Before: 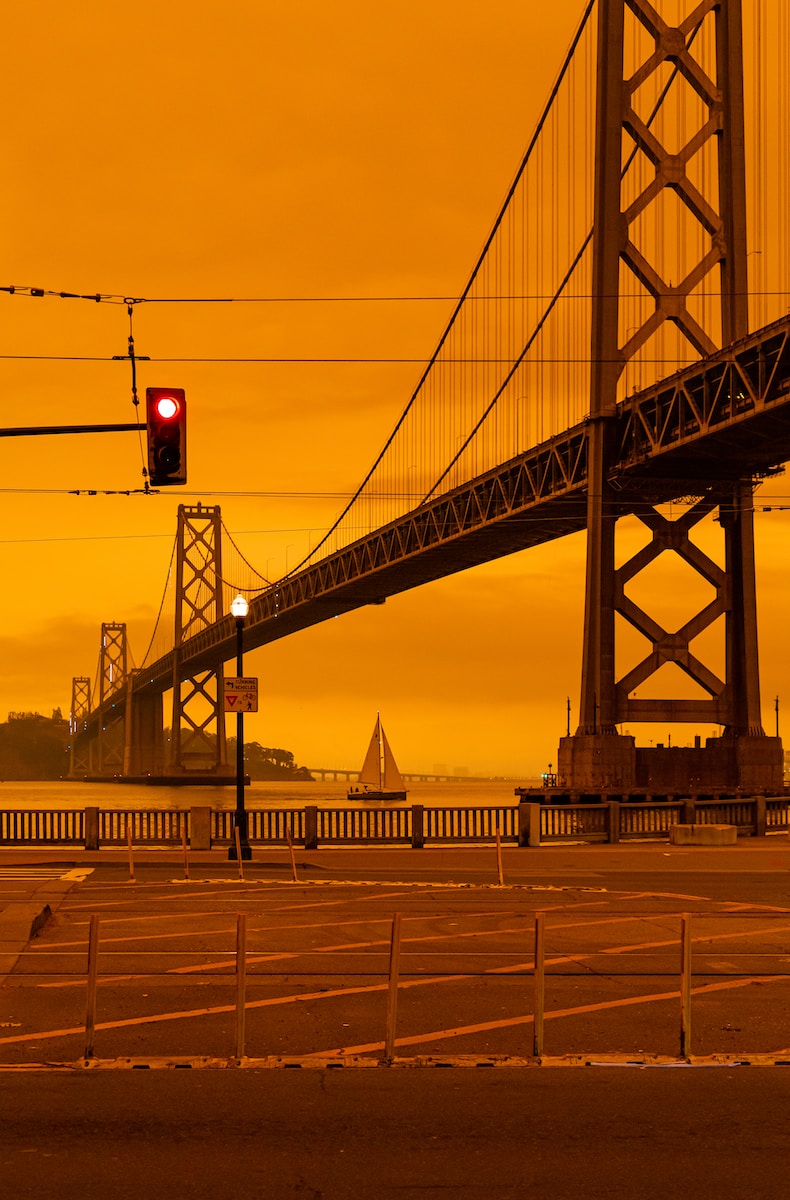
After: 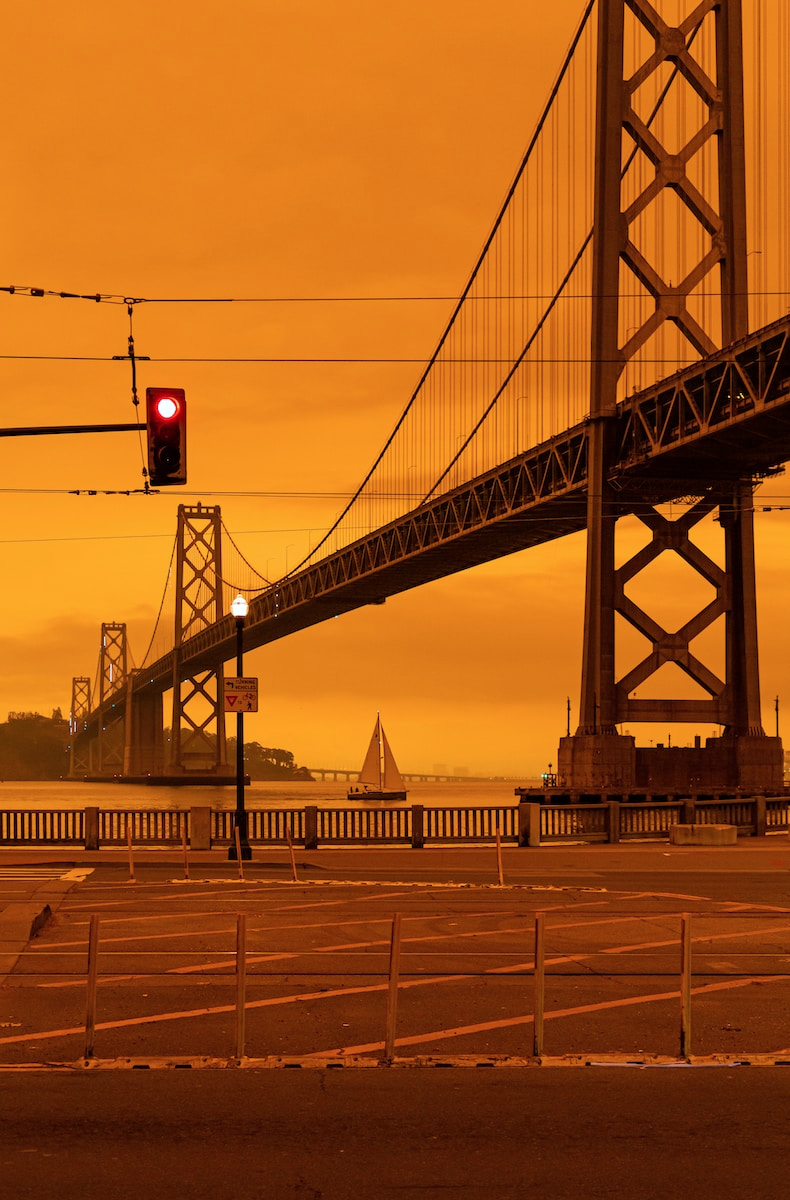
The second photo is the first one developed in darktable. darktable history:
color correction: highlights a* -0.772, highlights b* -8.92
